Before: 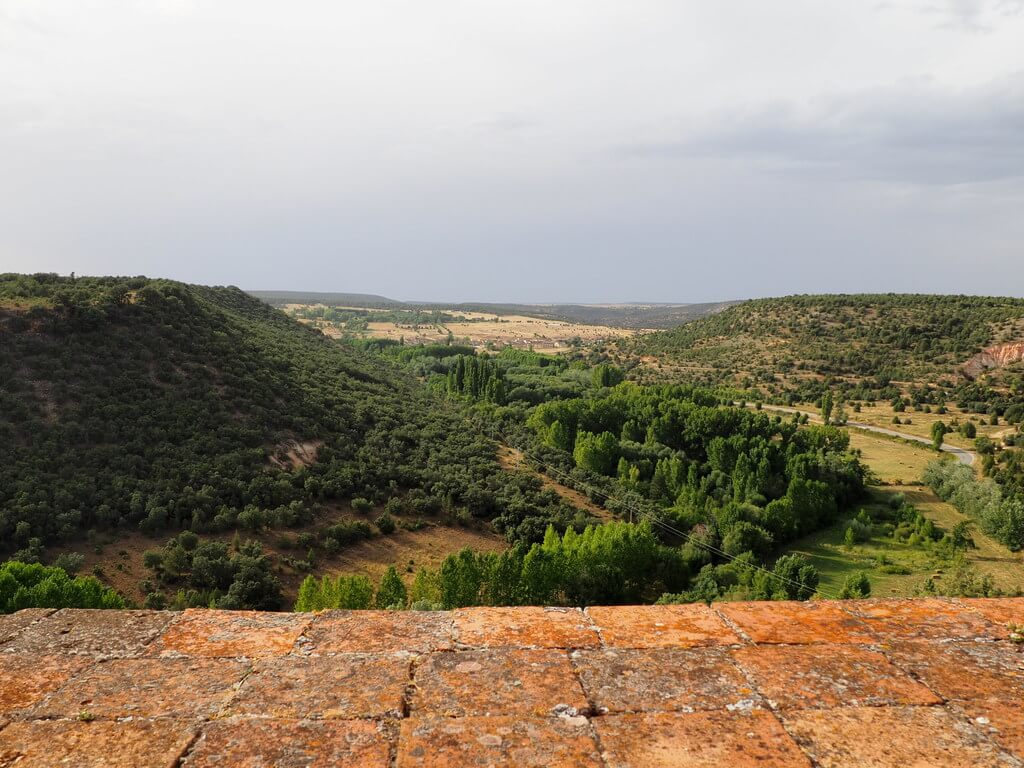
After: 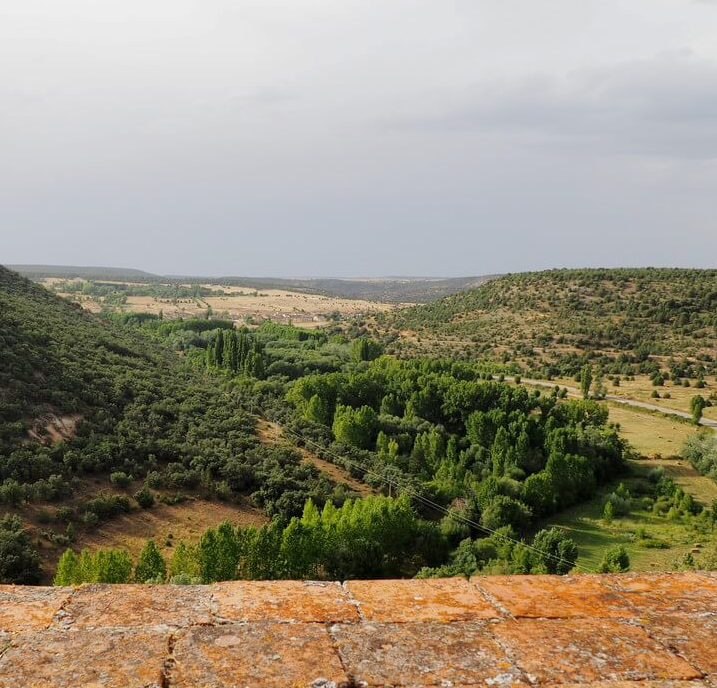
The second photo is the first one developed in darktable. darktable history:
base curve: curves: ch0 [(0, 0) (0.235, 0.266) (0.503, 0.496) (0.786, 0.72) (1, 1)], preserve colors none
crop and rotate: left 23.599%, top 3.428%, right 6.318%, bottom 6.89%
